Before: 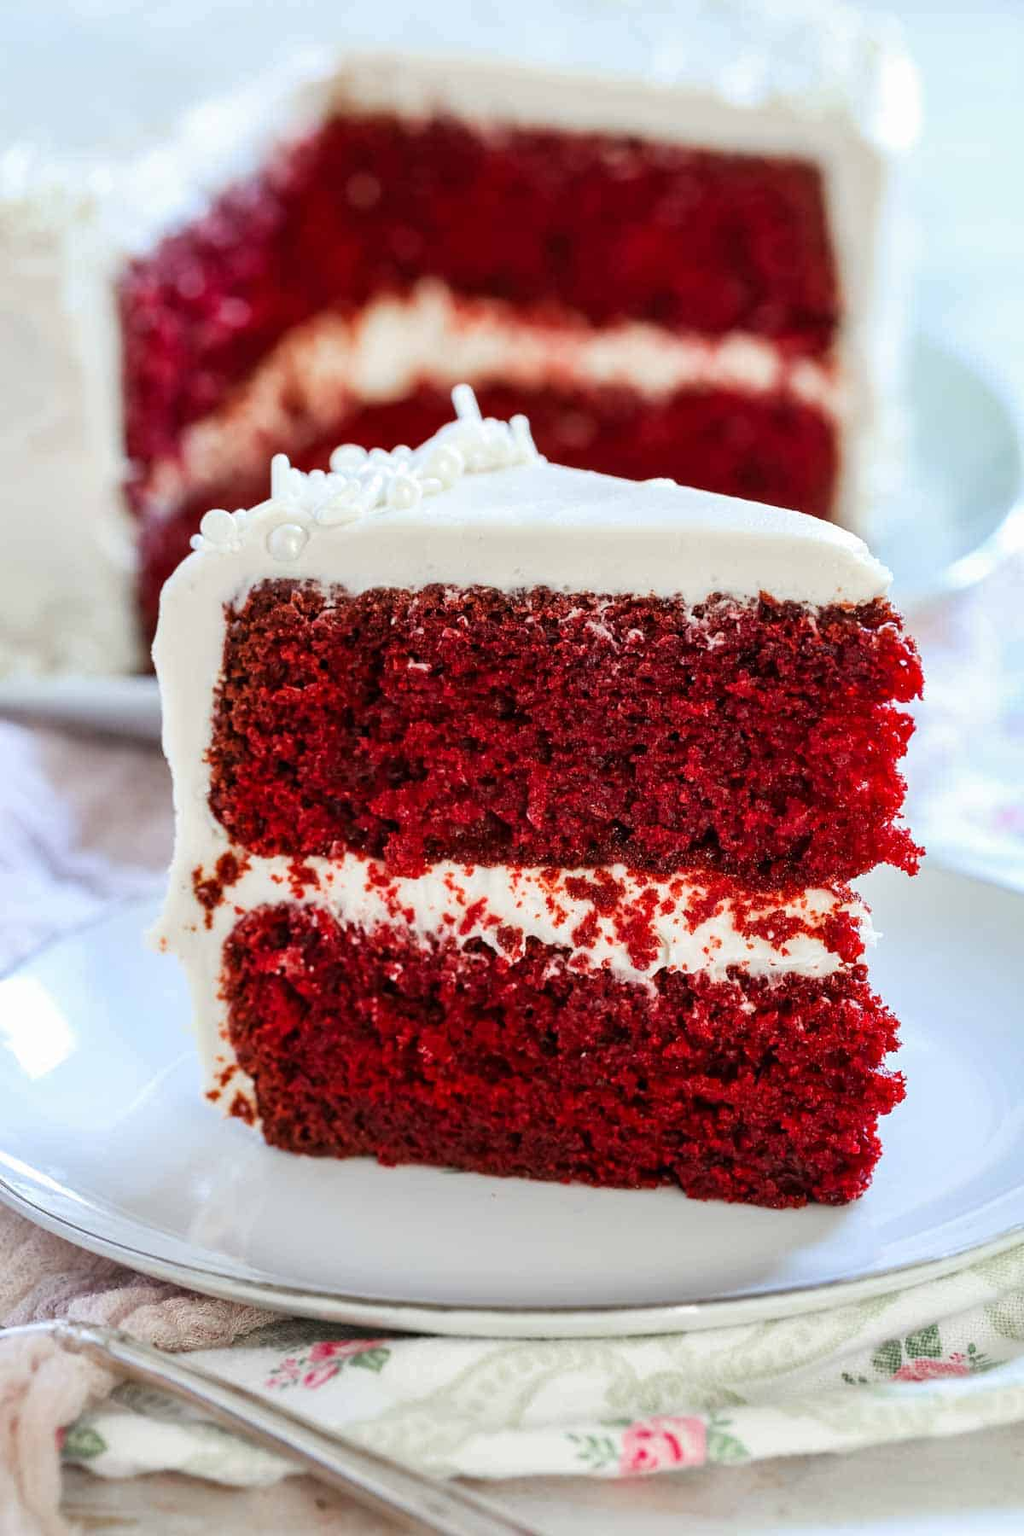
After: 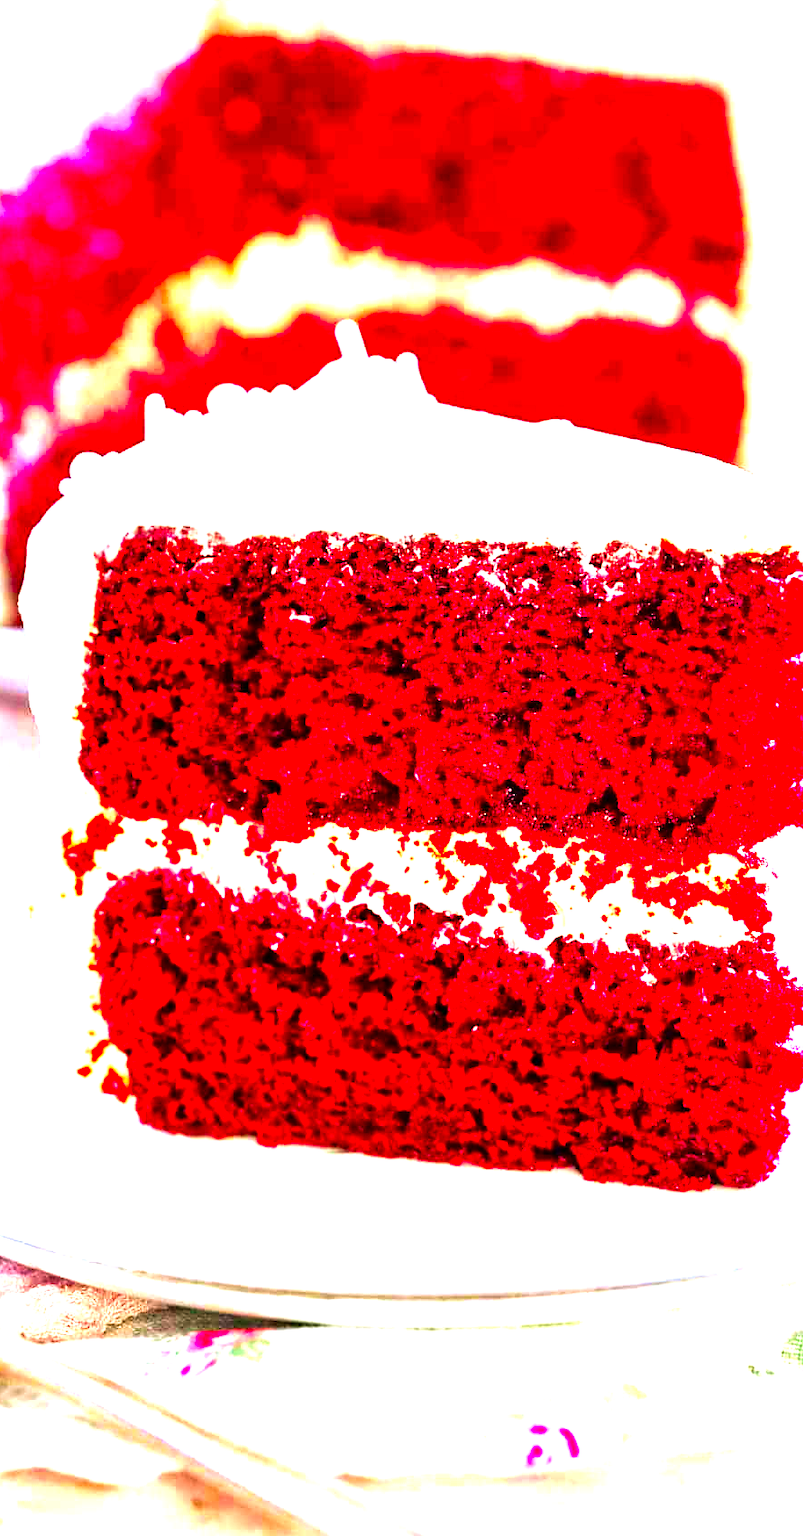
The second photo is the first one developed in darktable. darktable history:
color correction: highlights a* 1.63, highlights b* -1.75, saturation 2.46
crop and rotate: left 13.141%, top 5.316%, right 12.529%
exposure: exposure 1 EV, compensate exposure bias true, compensate highlight preservation false
sharpen: radius 1.579, amount 0.358, threshold 1.733
tone equalizer: -8 EV -1.1 EV, -7 EV -1.05 EV, -6 EV -0.848 EV, -5 EV -0.575 EV, -3 EV 0.6 EV, -2 EV 0.872 EV, -1 EV 1.01 EV, +0 EV 1.05 EV, mask exposure compensation -0.484 EV
velvia: on, module defaults
levels: levels [0, 0.51, 1]
